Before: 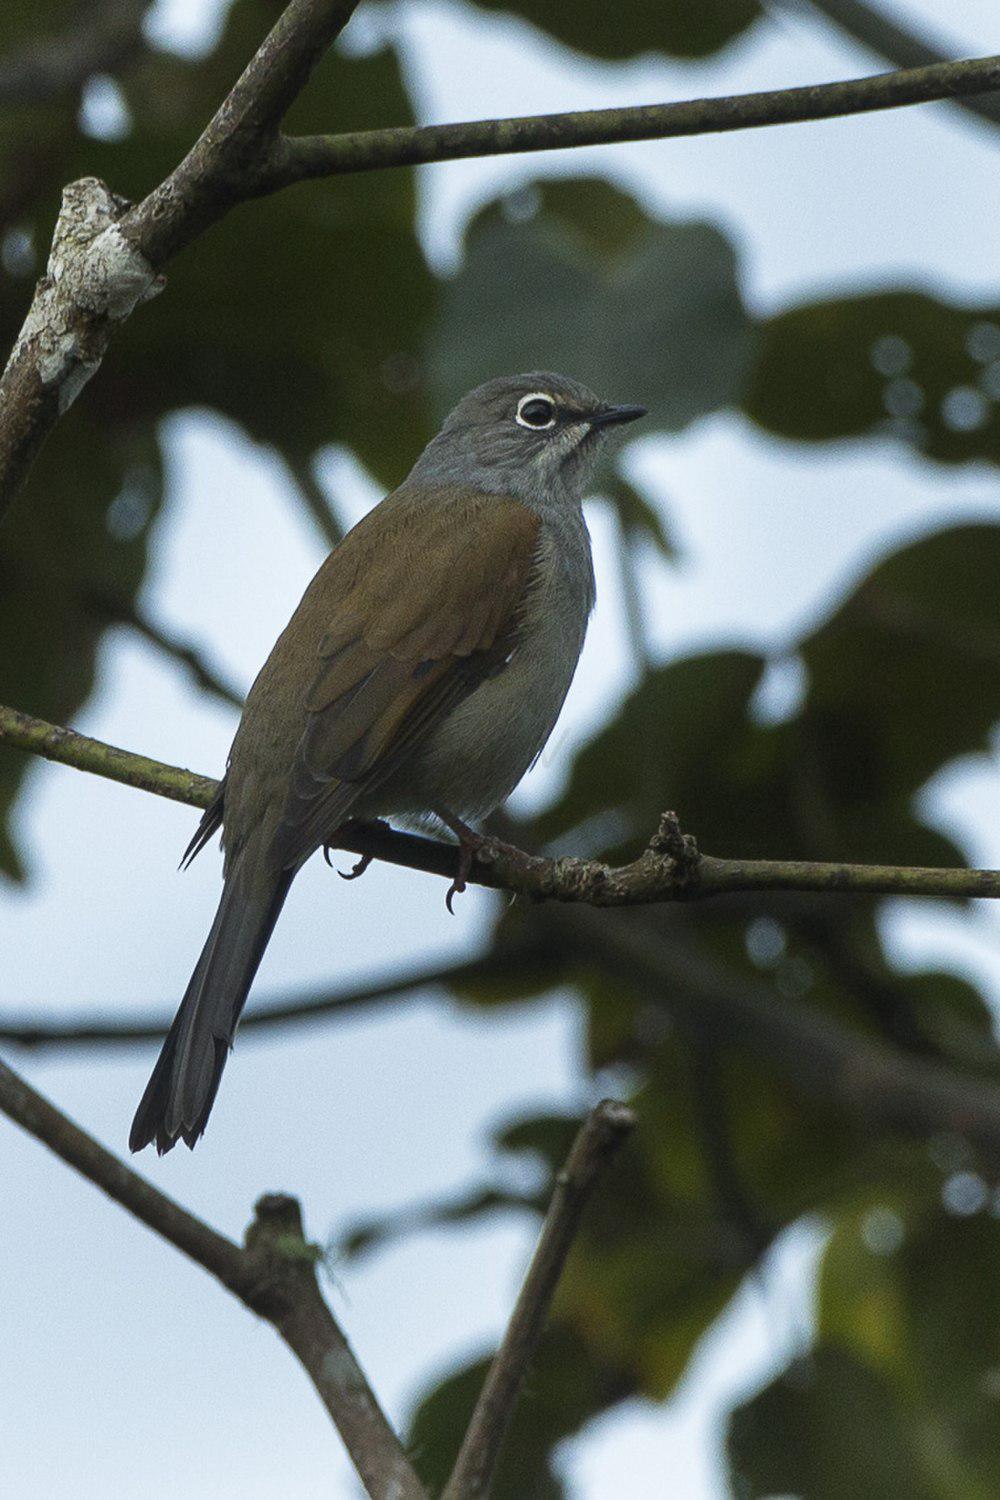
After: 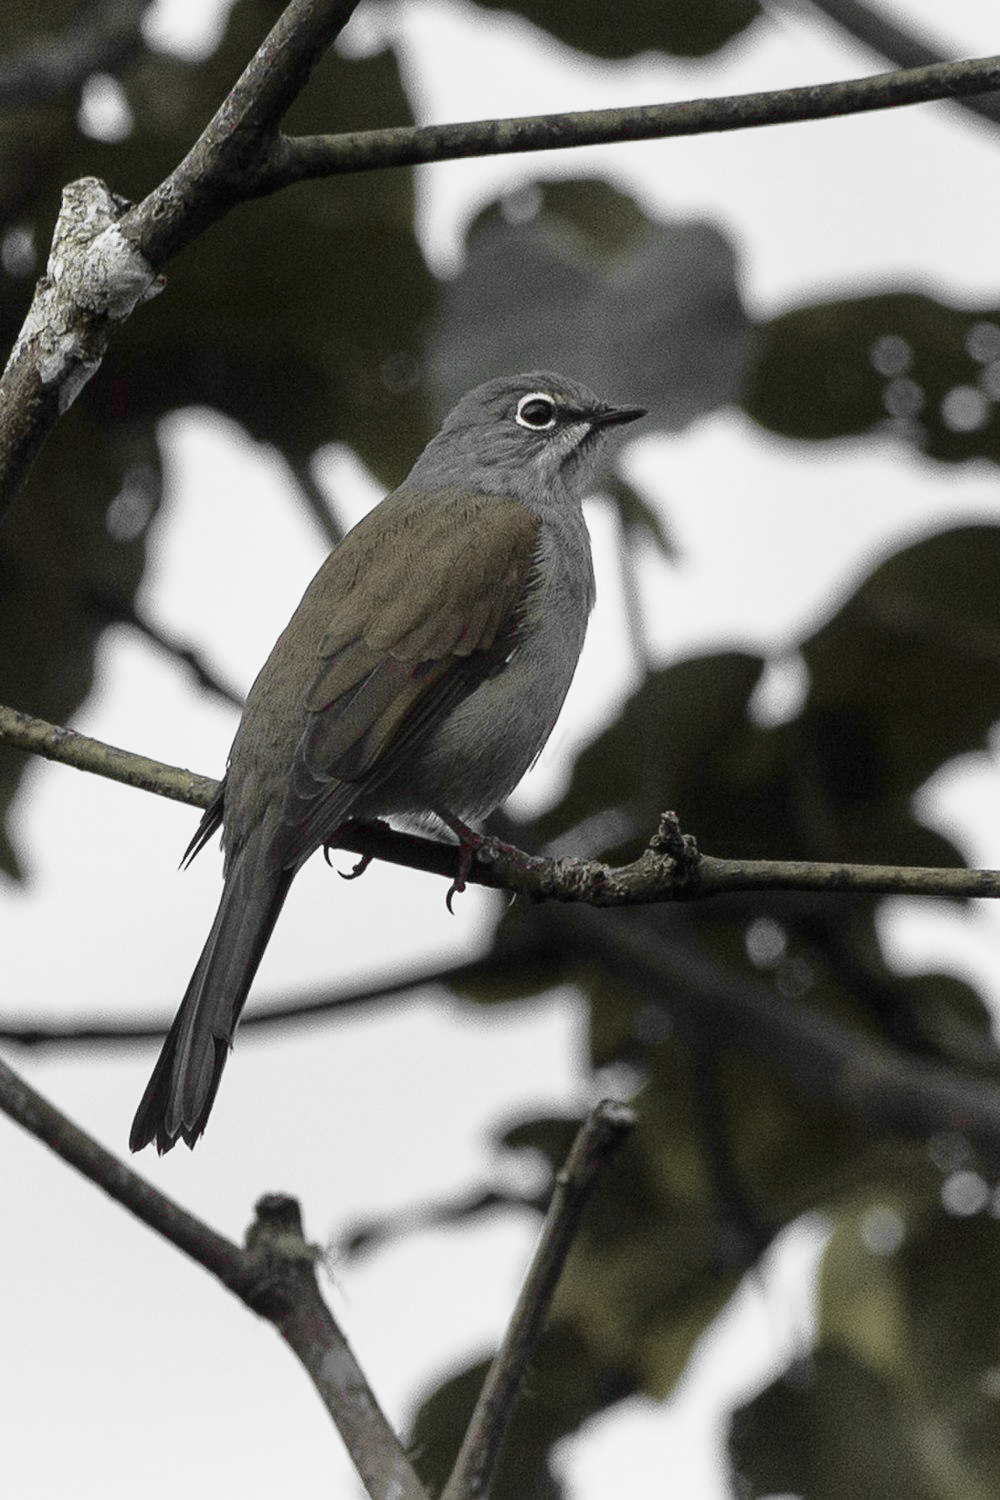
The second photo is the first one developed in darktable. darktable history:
tone curve: curves: ch0 [(0, 0) (0.062, 0.023) (0.168, 0.142) (0.359, 0.44) (0.469, 0.544) (0.634, 0.722) (0.839, 0.909) (0.998, 0.978)]; ch1 [(0, 0) (0.437, 0.453) (0.472, 0.47) (0.502, 0.504) (0.527, 0.546) (0.568, 0.619) (0.608, 0.665) (0.669, 0.748) (0.859, 0.899) (1, 1)]; ch2 [(0, 0) (0.33, 0.301) (0.421, 0.443) (0.473, 0.498) (0.509, 0.5) (0.535, 0.564) (0.575, 0.625) (0.608, 0.676) (1, 1)], color space Lab, independent channels, preserve colors none
color zones: curves: ch1 [(0, 0.831) (0.08, 0.771) (0.157, 0.268) (0.241, 0.207) (0.562, -0.005) (0.714, -0.013) (0.876, 0.01) (1, 0.831)]
